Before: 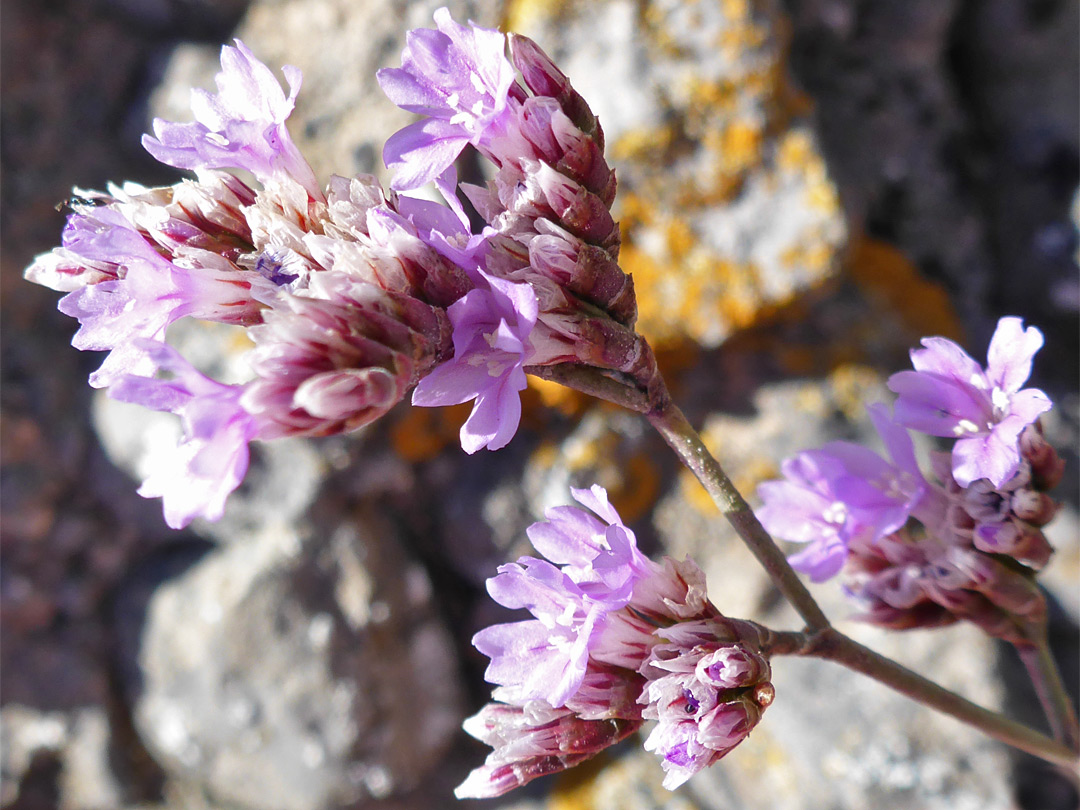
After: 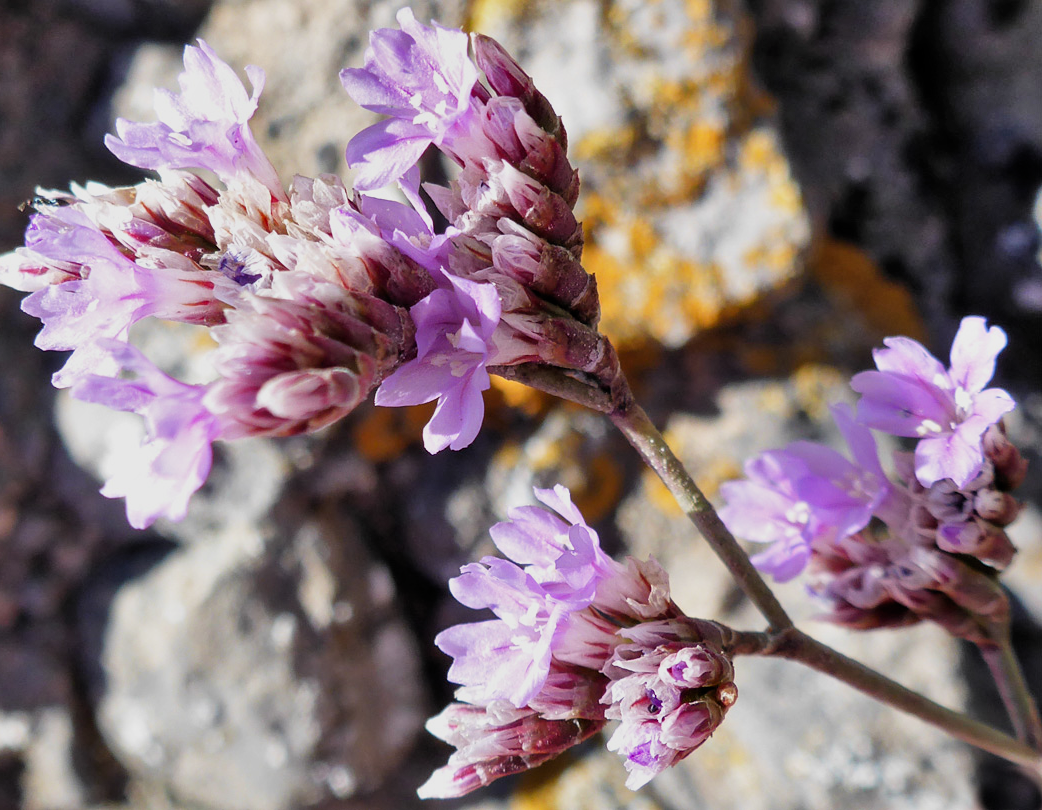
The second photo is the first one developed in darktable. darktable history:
filmic rgb: middle gray luminance 9.22%, black relative exposure -10.67 EV, white relative exposure 3.45 EV, threshold 2.96 EV, target black luminance 0%, hardness 5.99, latitude 59.61%, contrast 1.093, highlights saturation mix 4.03%, shadows ↔ highlights balance 29.08%, enable highlight reconstruction true
crop and rotate: left 3.486%
shadows and highlights: white point adjustment 0.028, soften with gaussian
